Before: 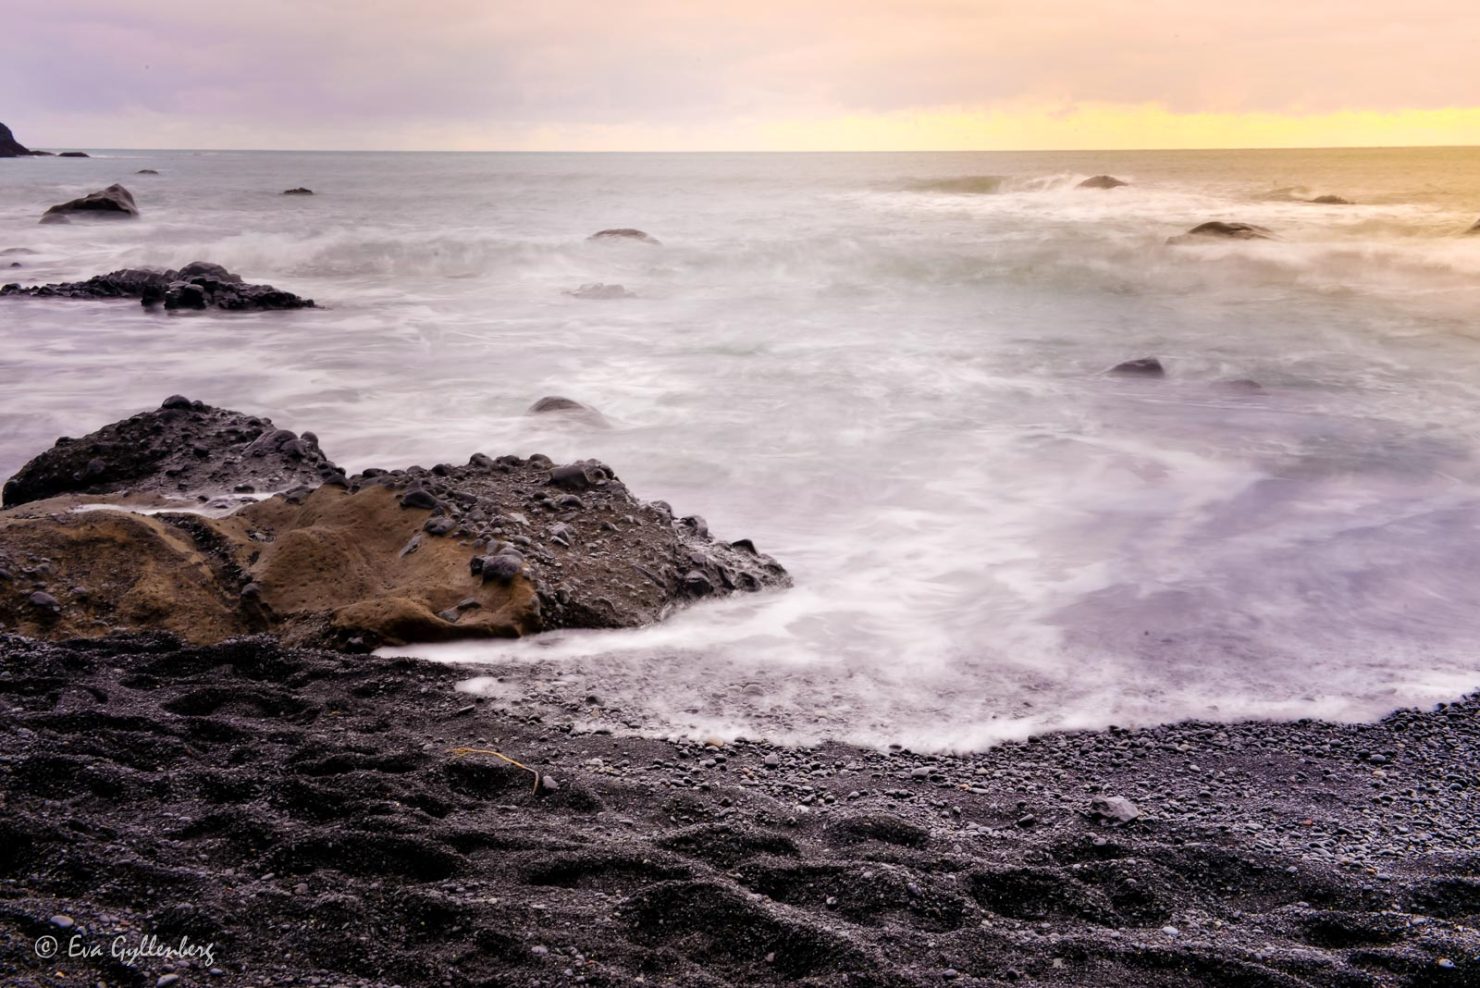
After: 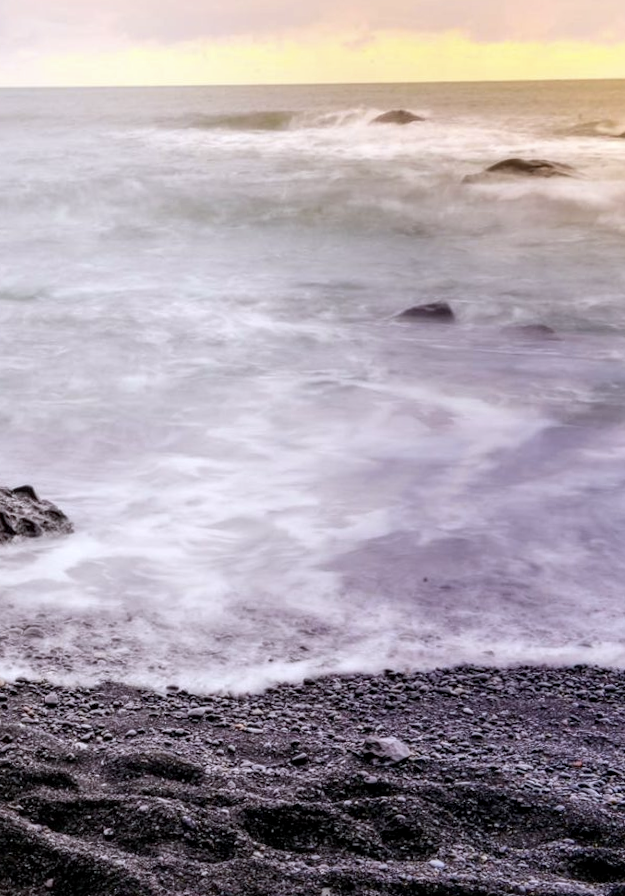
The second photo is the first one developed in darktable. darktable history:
rotate and perspective: rotation 0.074°, lens shift (vertical) 0.096, lens shift (horizontal) -0.041, crop left 0.043, crop right 0.952, crop top 0.024, crop bottom 0.979
local contrast: on, module defaults
white balance: red 0.967, blue 1.049
crop: left 47.628%, top 6.643%, right 7.874%
